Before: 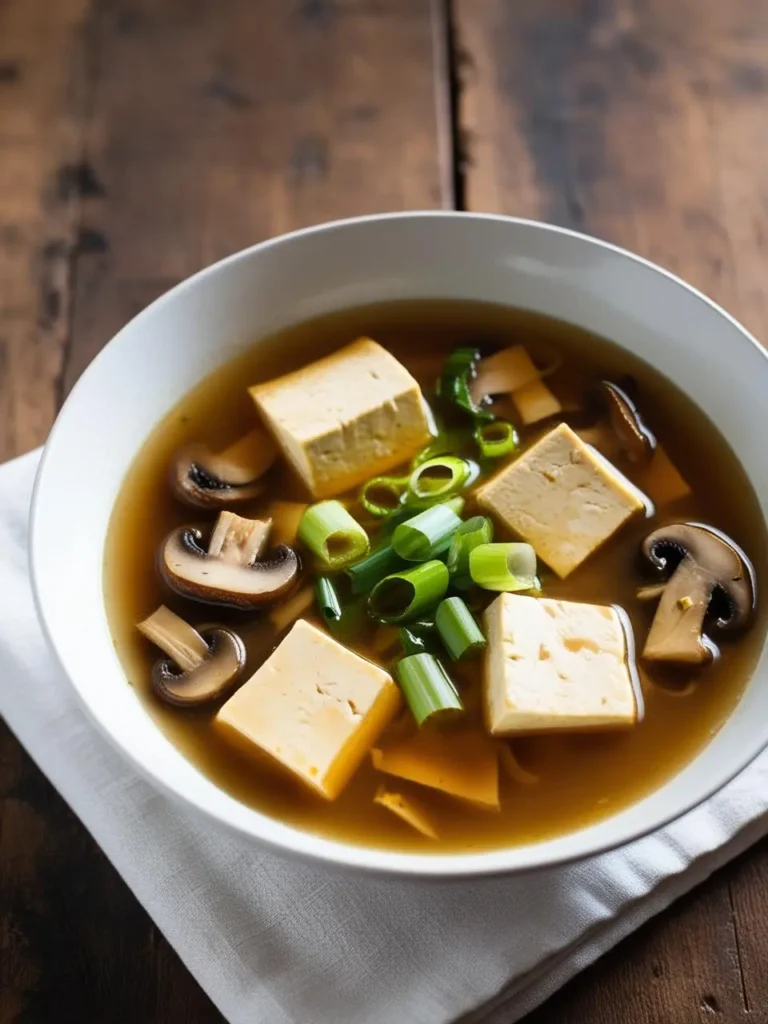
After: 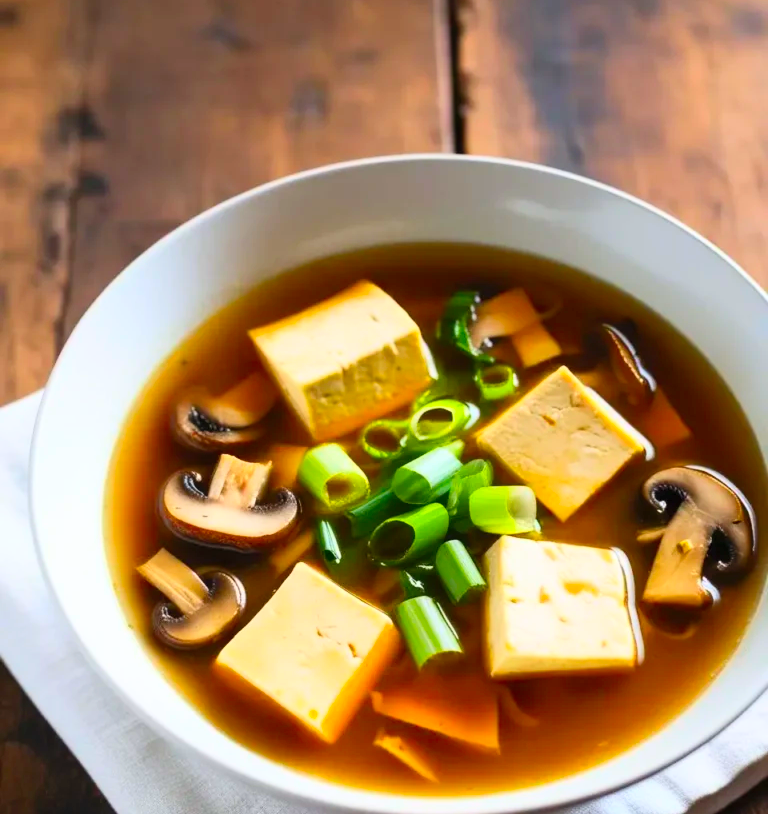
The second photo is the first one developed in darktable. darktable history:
crop and rotate: top 5.65%, bottom 14.805%
contrast brightness saturation: contrast 0.198, brightness 0.204, saturation 0.8
